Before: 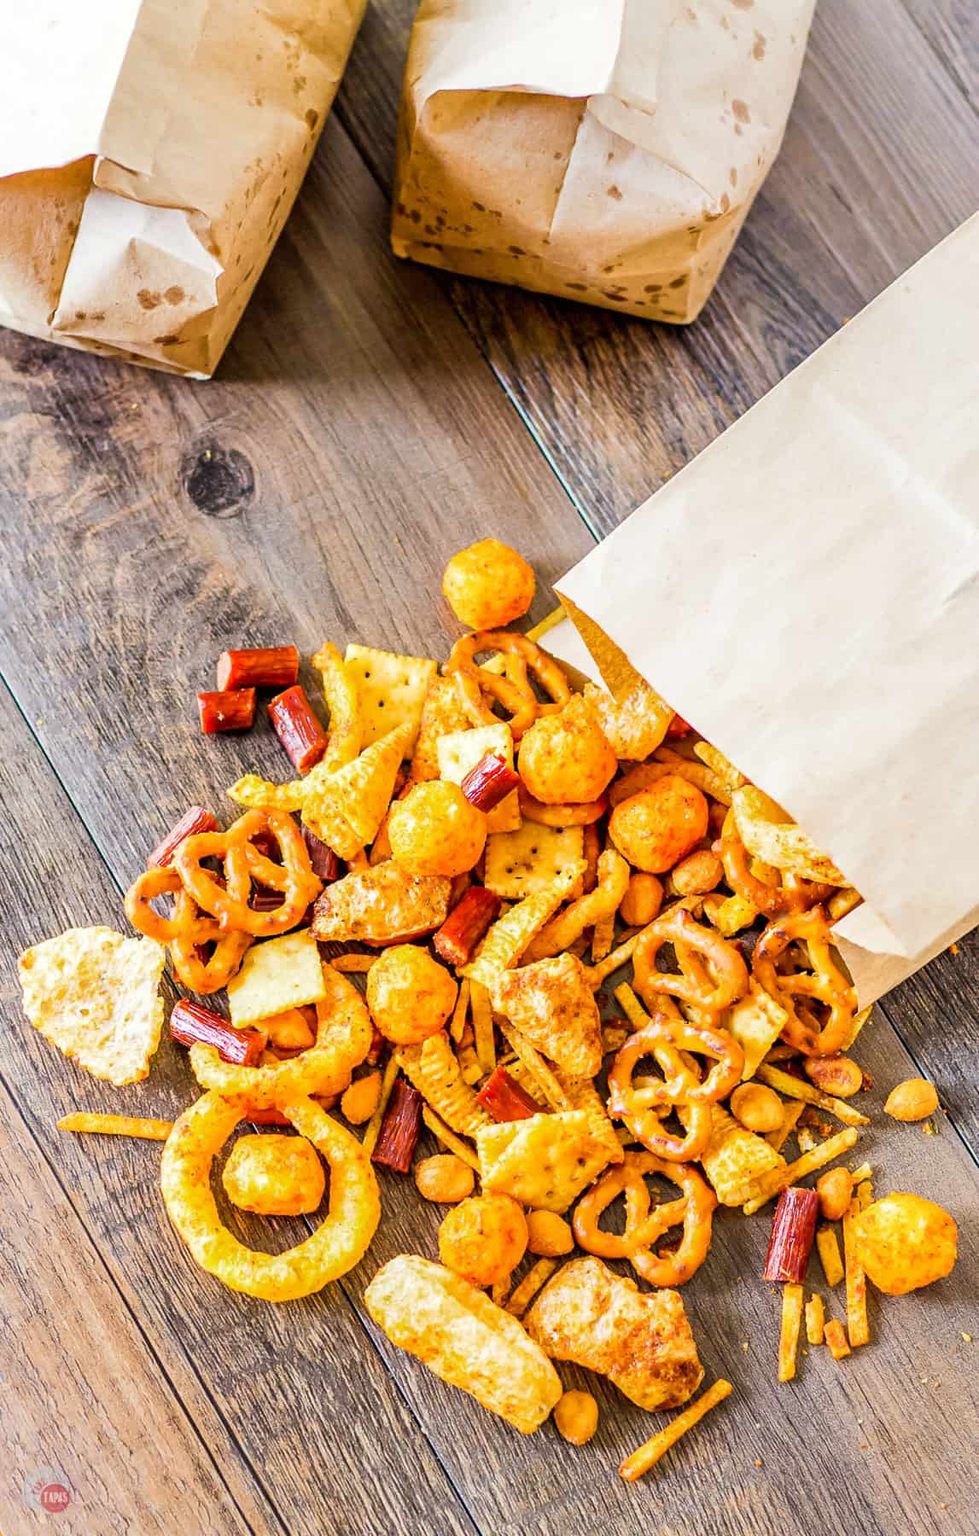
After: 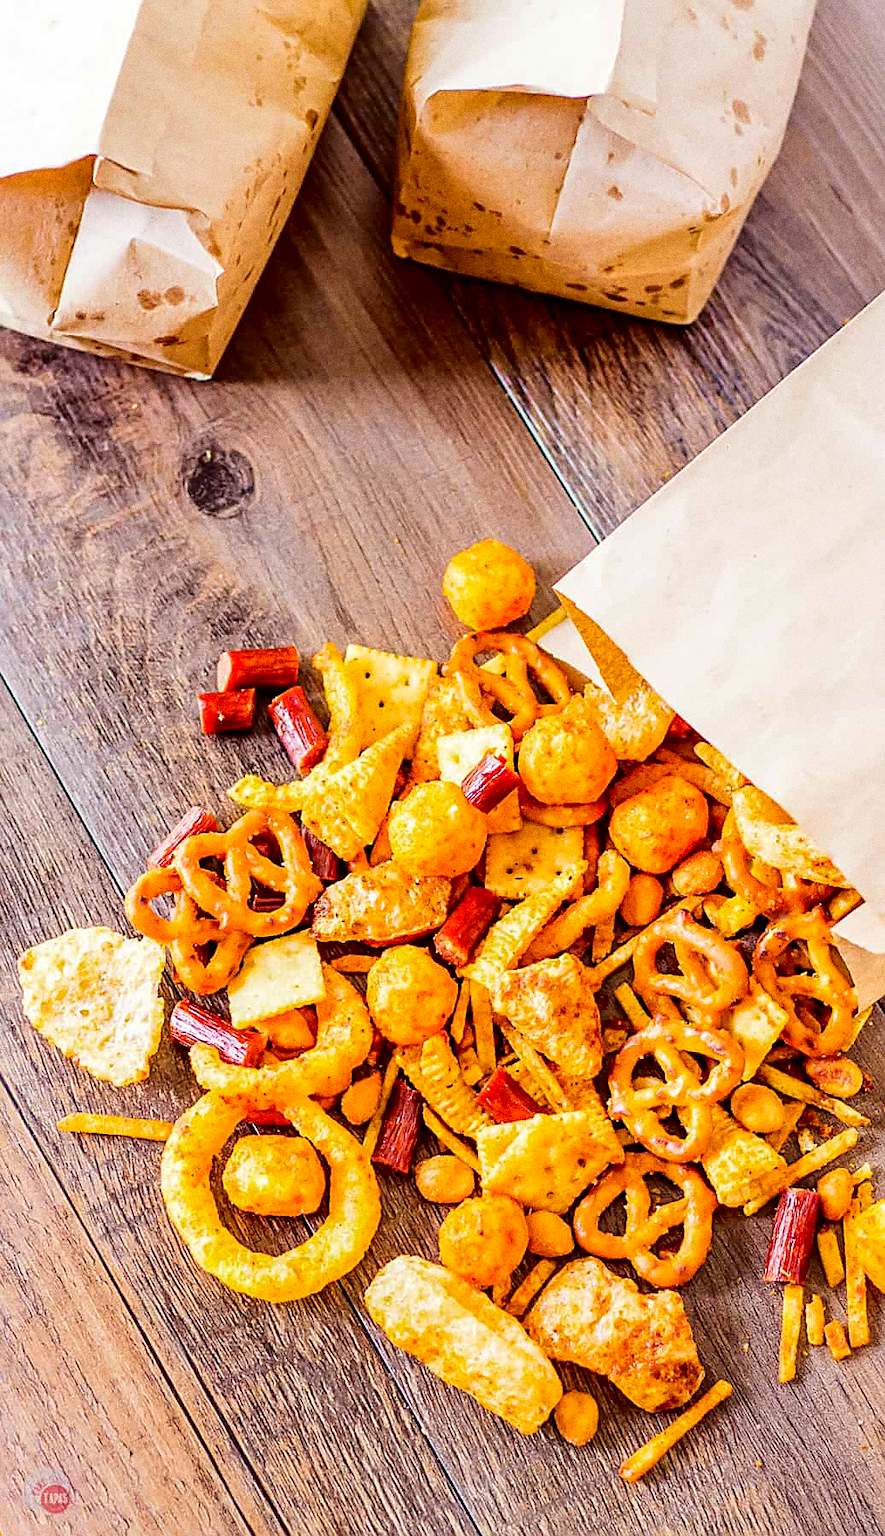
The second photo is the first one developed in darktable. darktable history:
sharpen: on, module defaults
fill light: exposure -2 EV, width 8.6
rgb levels: mode RGB, independent channels, levels [[0, 0.474, 1], [0, 0.5, 1], [0, 0.5, 1]]
grain: coarseness 0.09 ISO, strength 40%
crop: right 9.509%, bottom 0.031%
contrast brightness saturation: saturation 0.1
